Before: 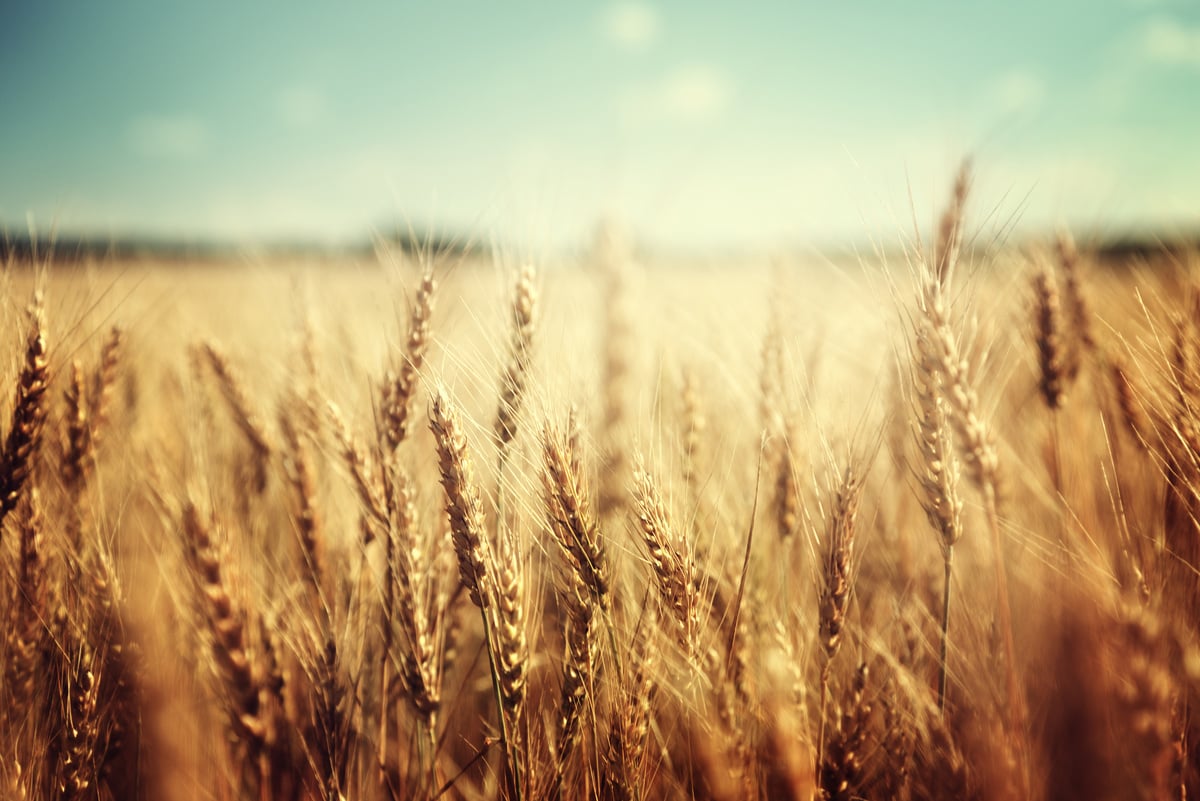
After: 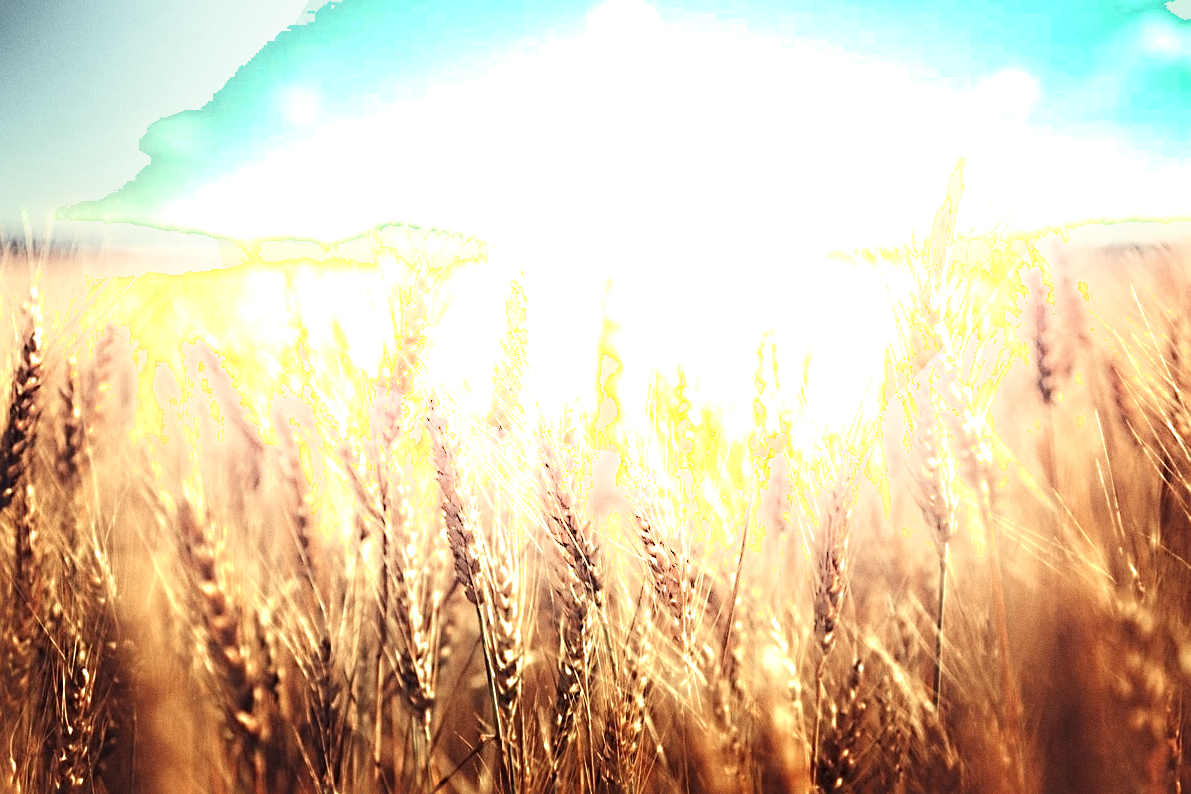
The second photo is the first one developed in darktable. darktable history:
grain: on, module defaults
exposure: black level correction 0, exposure 1 EV, compensate exposure bias true, compensate highlight preservation false
shadows and highlights: highlights 70.7, soften with gaussian
crop: left 0.434%, top 0.485%, right 0.244%, bottom 0.386%
color zones: curves: ch0 [(0, 0.5) (0.125, 0.4) (0.25, 0.5) (0.375, 0.4) (0.5, 0.4) (0.625, 0.35) (0.75, 0.35) (0.875, 0.5)]; ch1 [(0, 0.35) (0.125, 0.45) (0.25, 0.35) (0.375, 0.35) (0.5, 0.35) (0.625, 0.35) (0.75, 0.45) (0.875, 0.35)]; ch2 [(0, 0.6) (0.125, 0.5) (0.25, 0.5) (0.375, 0.6) (0.5, 0.6) (0.625, 0.5) (0.75, 0.5) (0.875, 0.5)]
sharpen: radius 4
